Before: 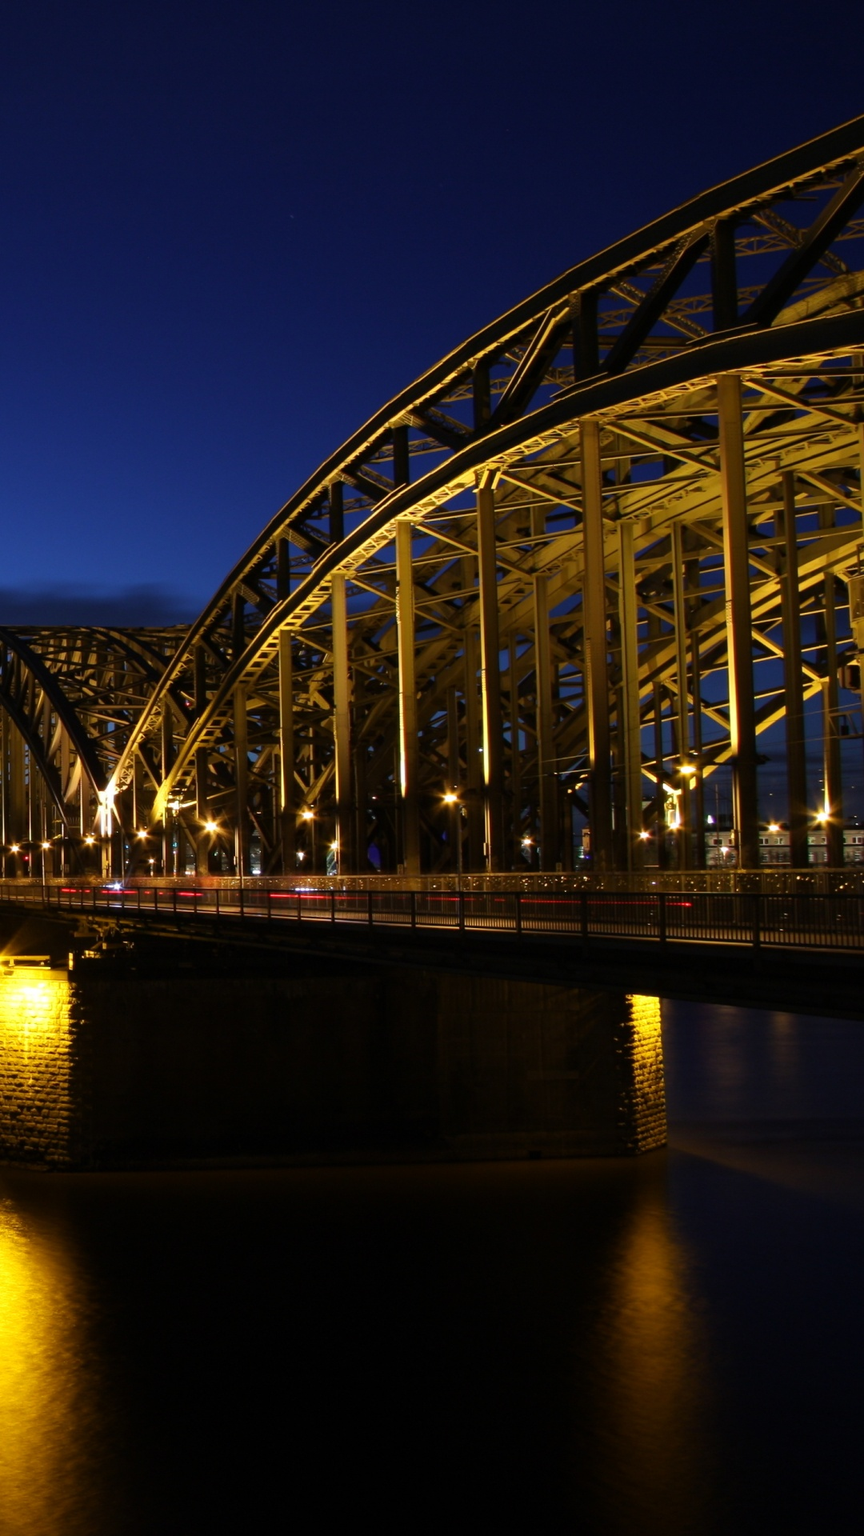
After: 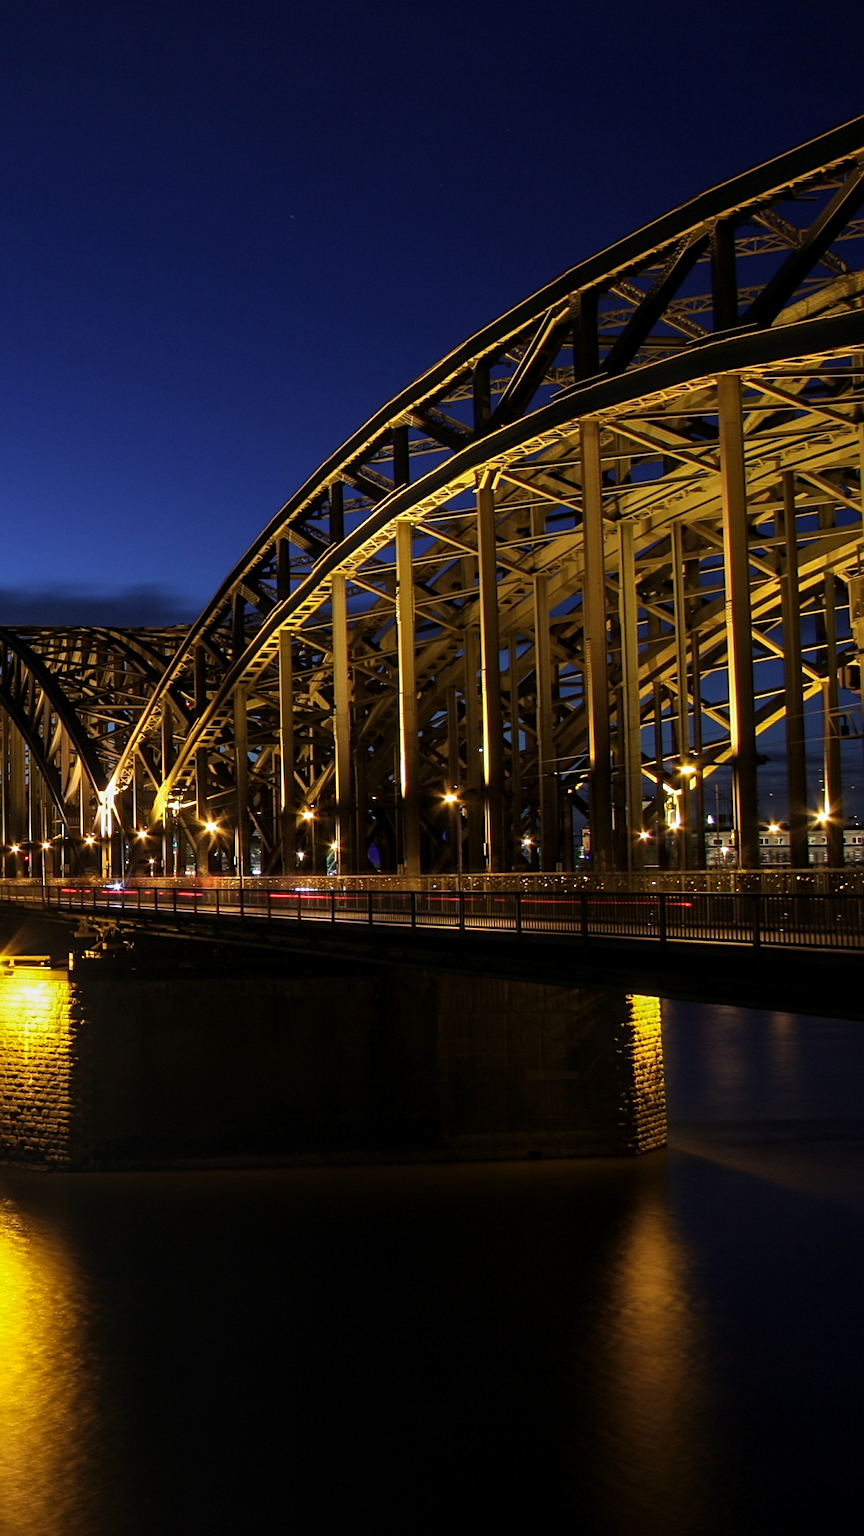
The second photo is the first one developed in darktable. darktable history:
local contrast: highlights 55%, shadows 52%, detail 130%, midtone range 0.452
sharpen: on, module defaults
color balance: contrast -0.5%
